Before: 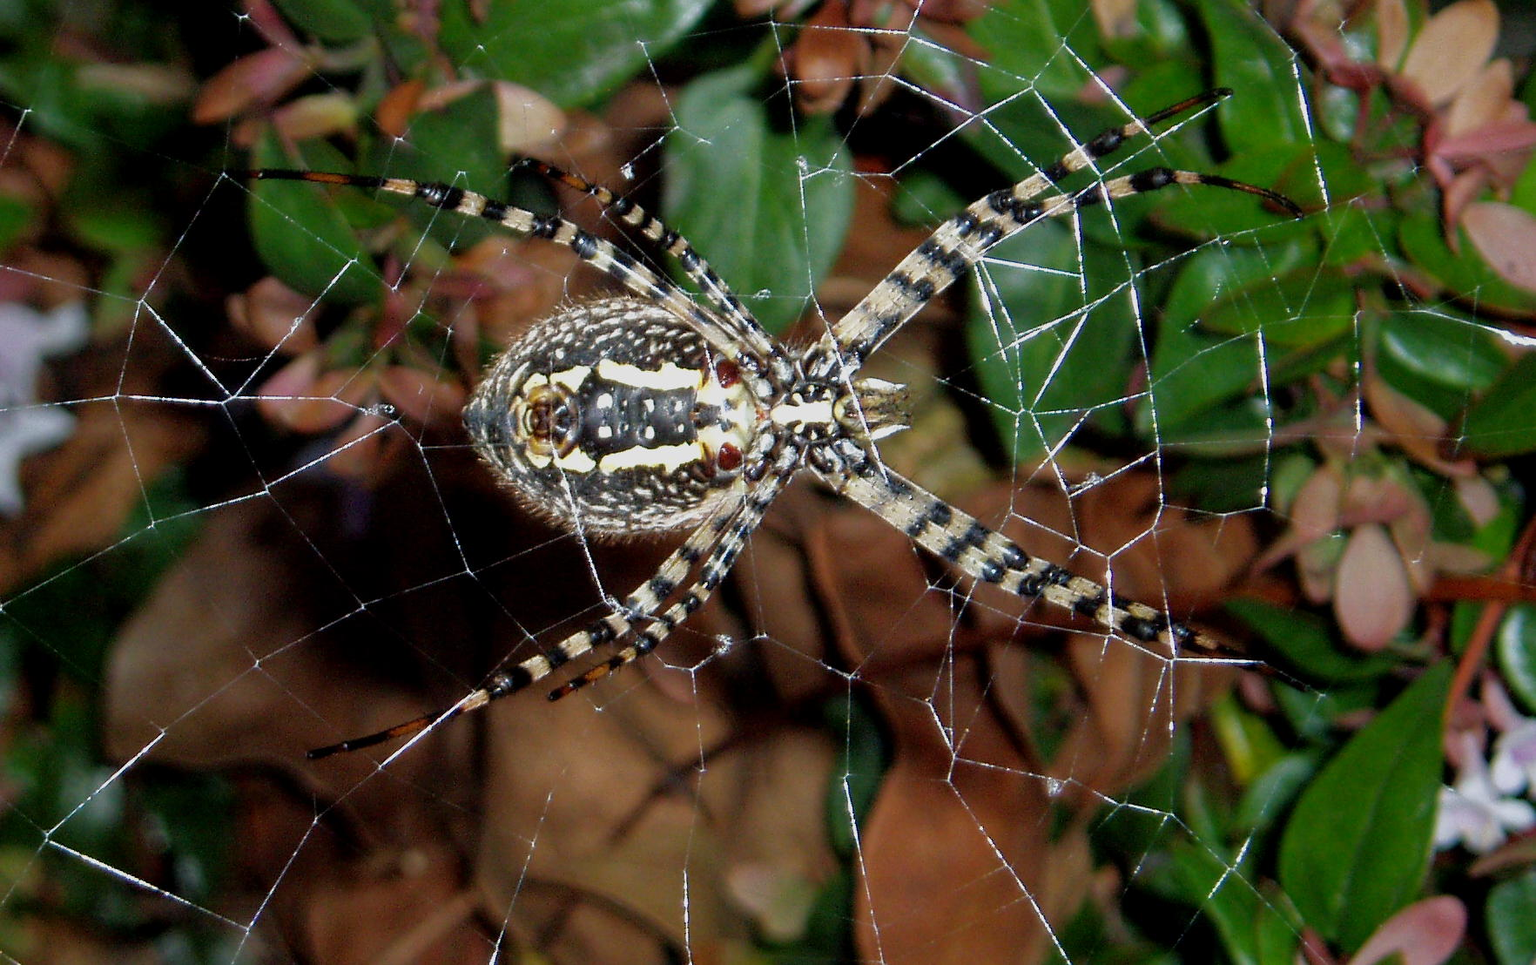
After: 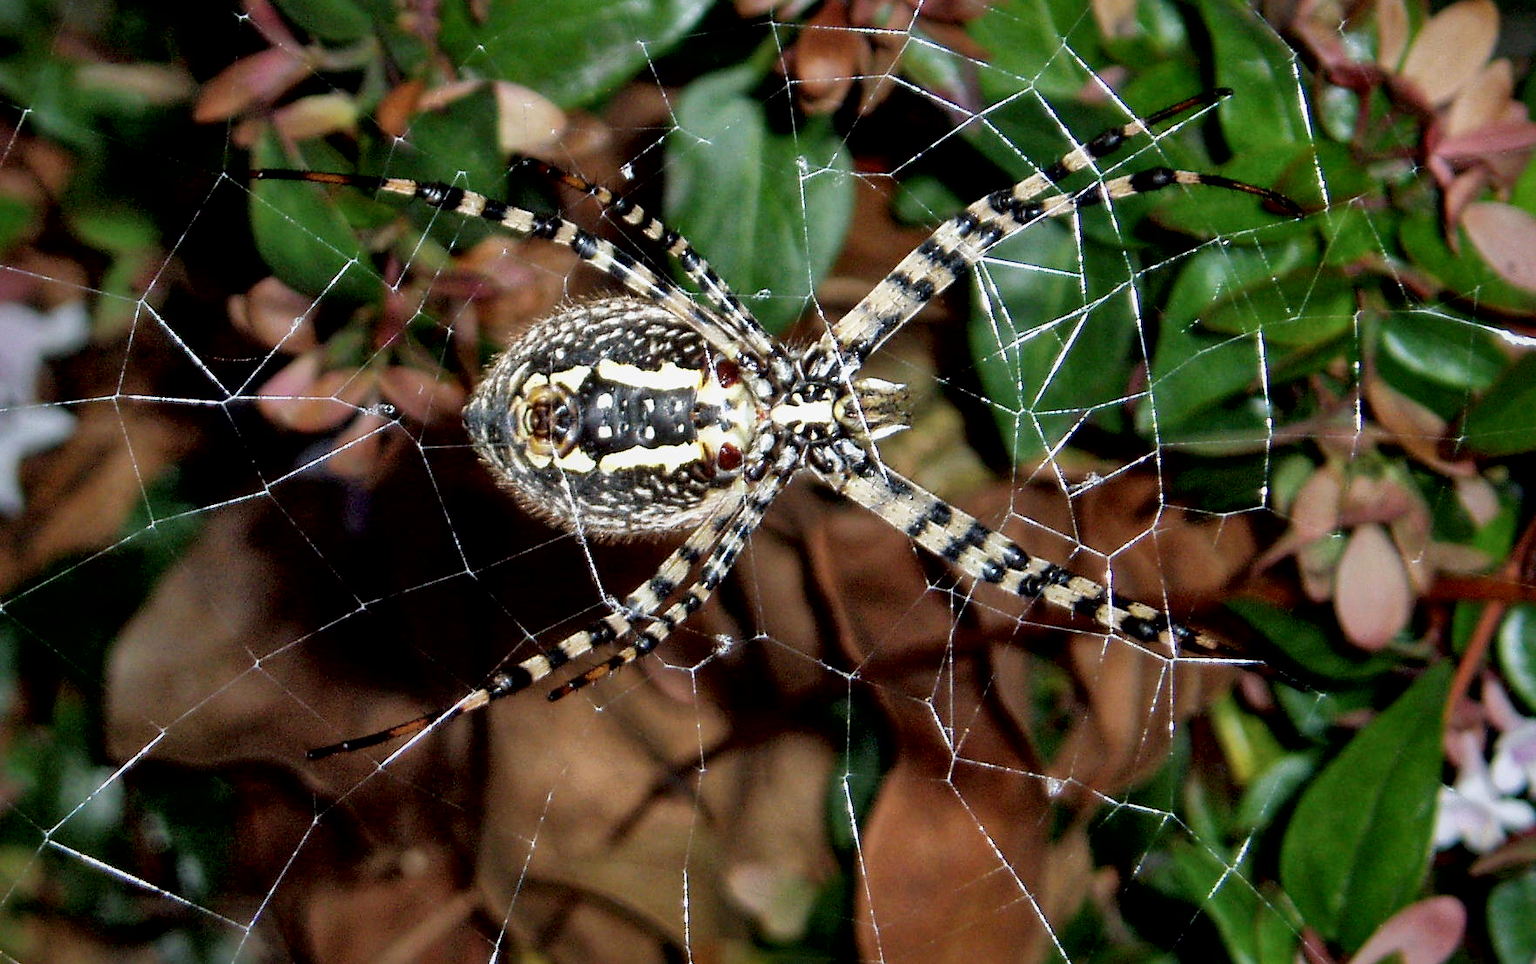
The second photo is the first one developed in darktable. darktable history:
local contrast: mode bilateral grid, contrast 70, coarseness 76, detail 180%, midtone range 0.2
